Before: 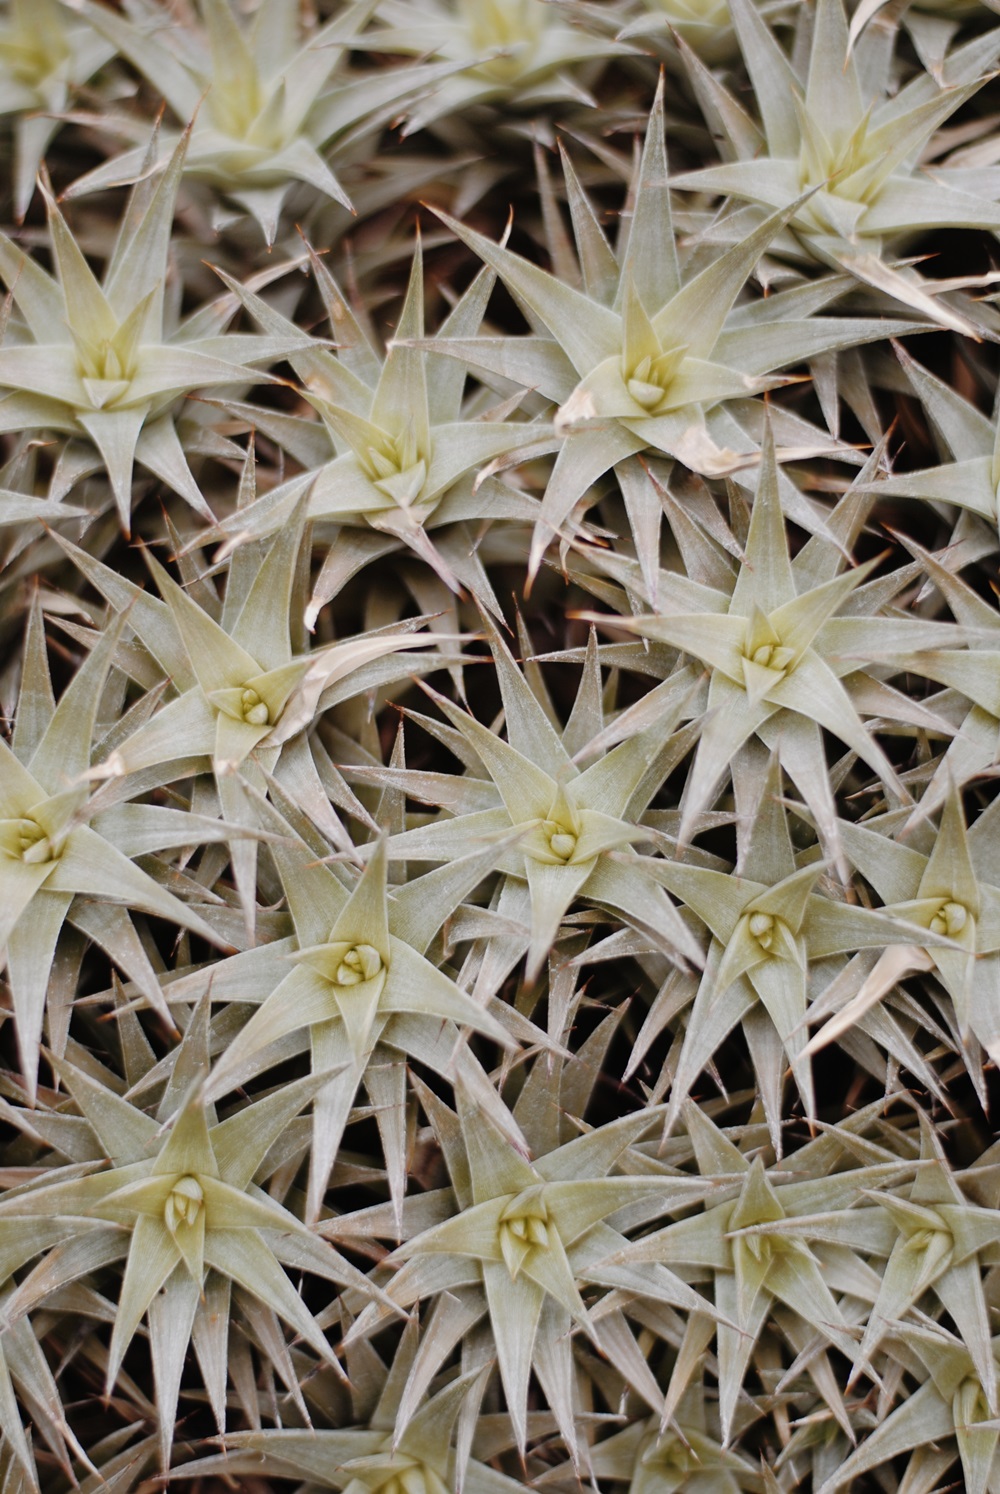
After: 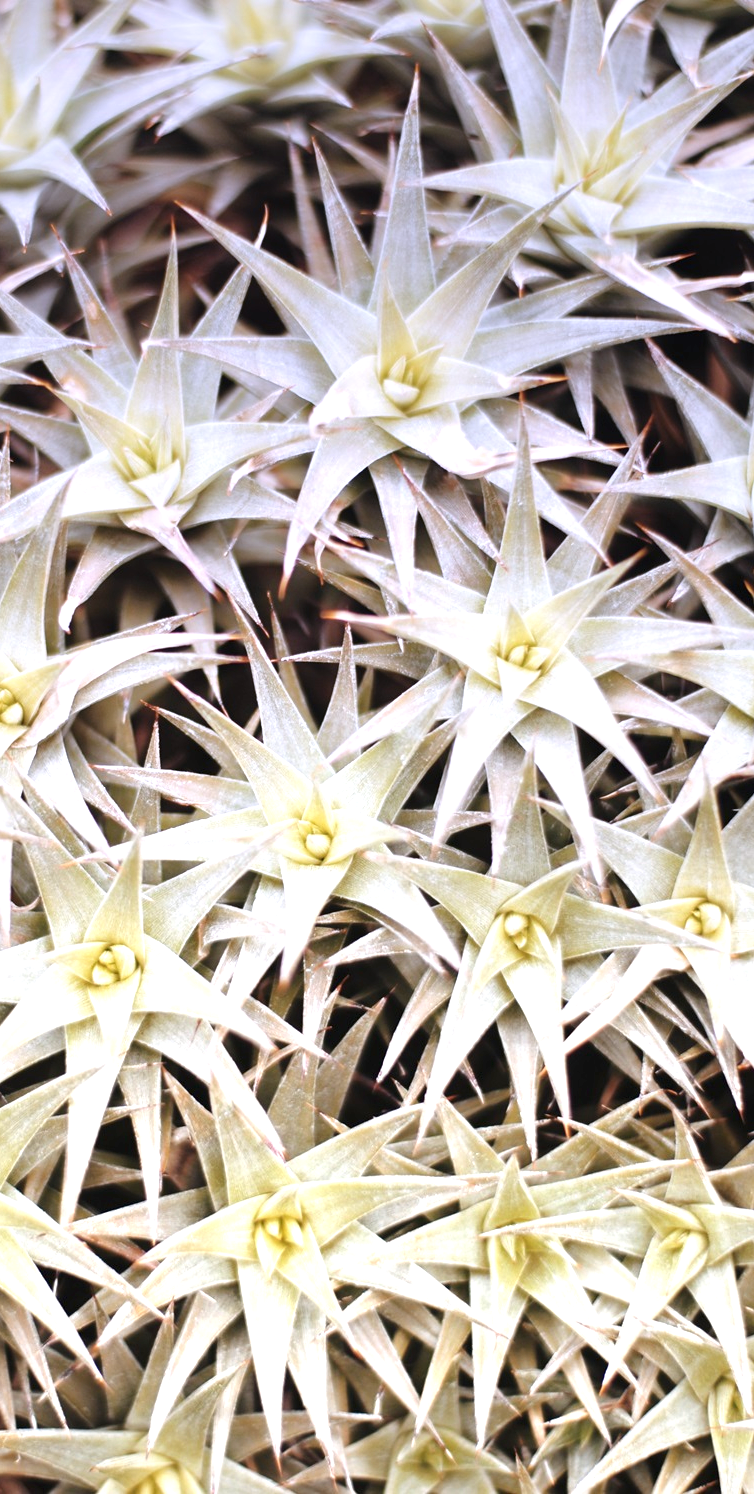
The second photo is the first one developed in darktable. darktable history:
graduated density: hue 238.83°, saturation 50%
exposure: black level correction 0, exposure 1.5 EV, compensate exposure bias true, compensate highlight preservation false
crop and rotate: left 24.6%
